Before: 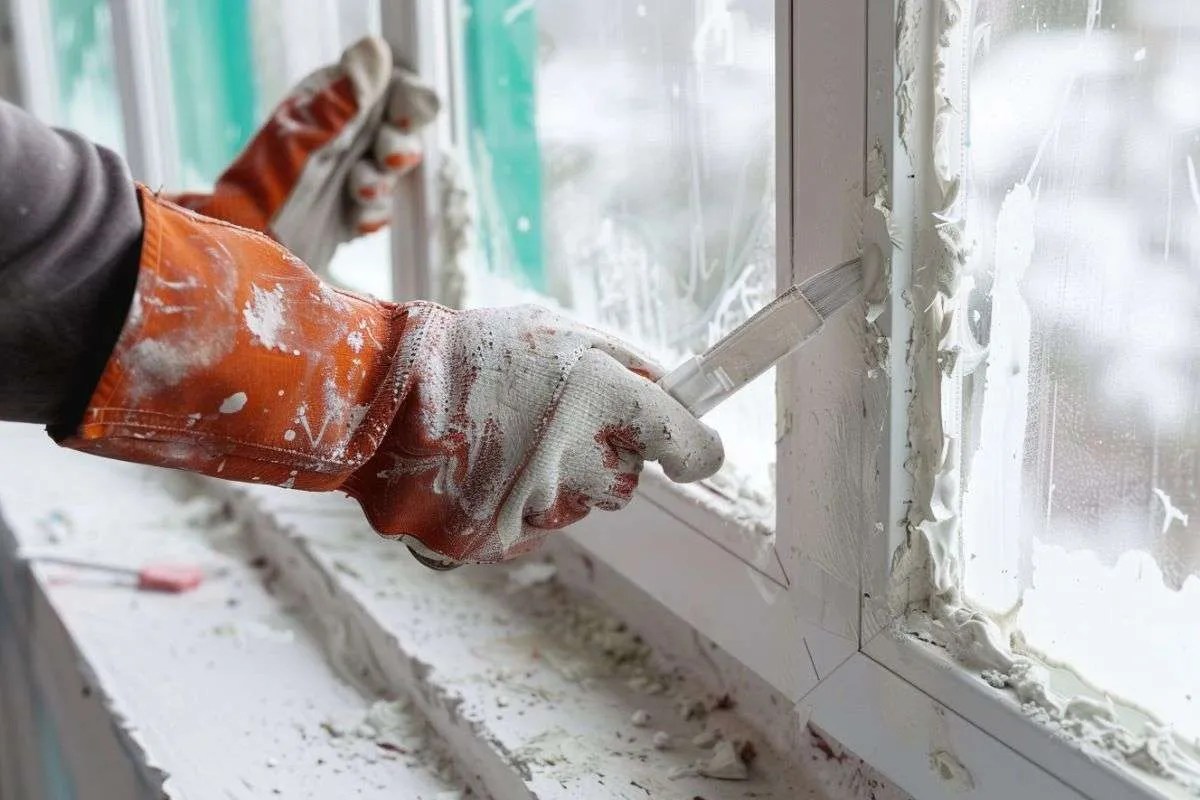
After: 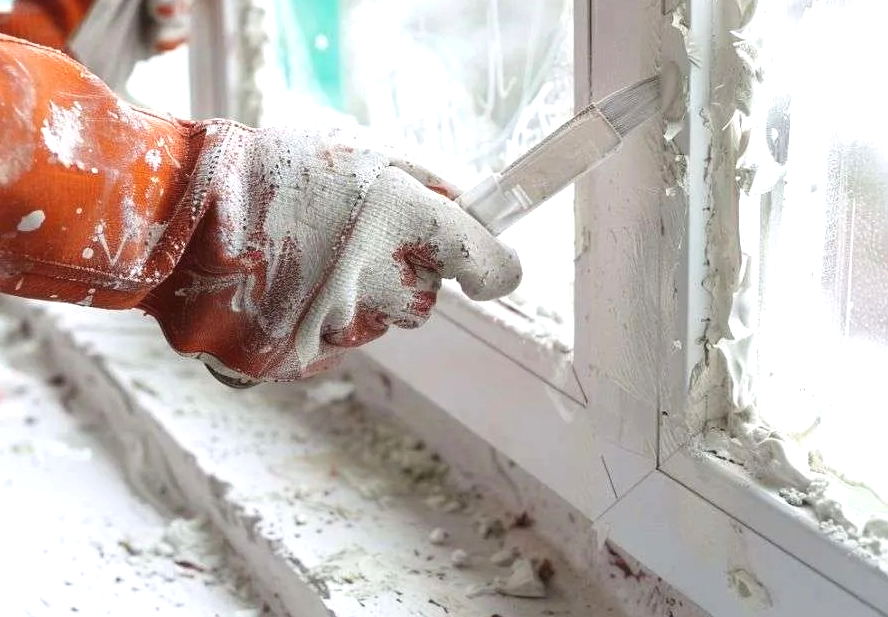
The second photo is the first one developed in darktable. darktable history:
exposure: black level correction -0.002, exposure 0.54 EV, compensate highlight preservation false
crop: left 16.871%, top 22.857%, right 9.116%
